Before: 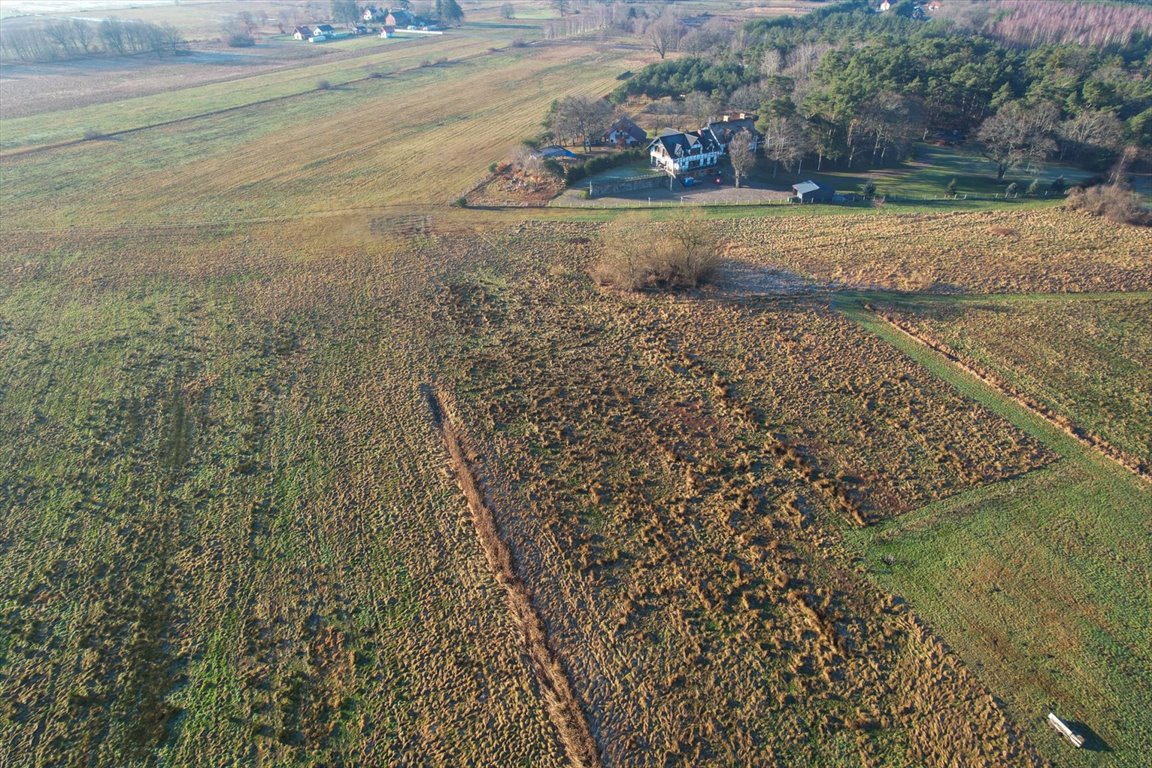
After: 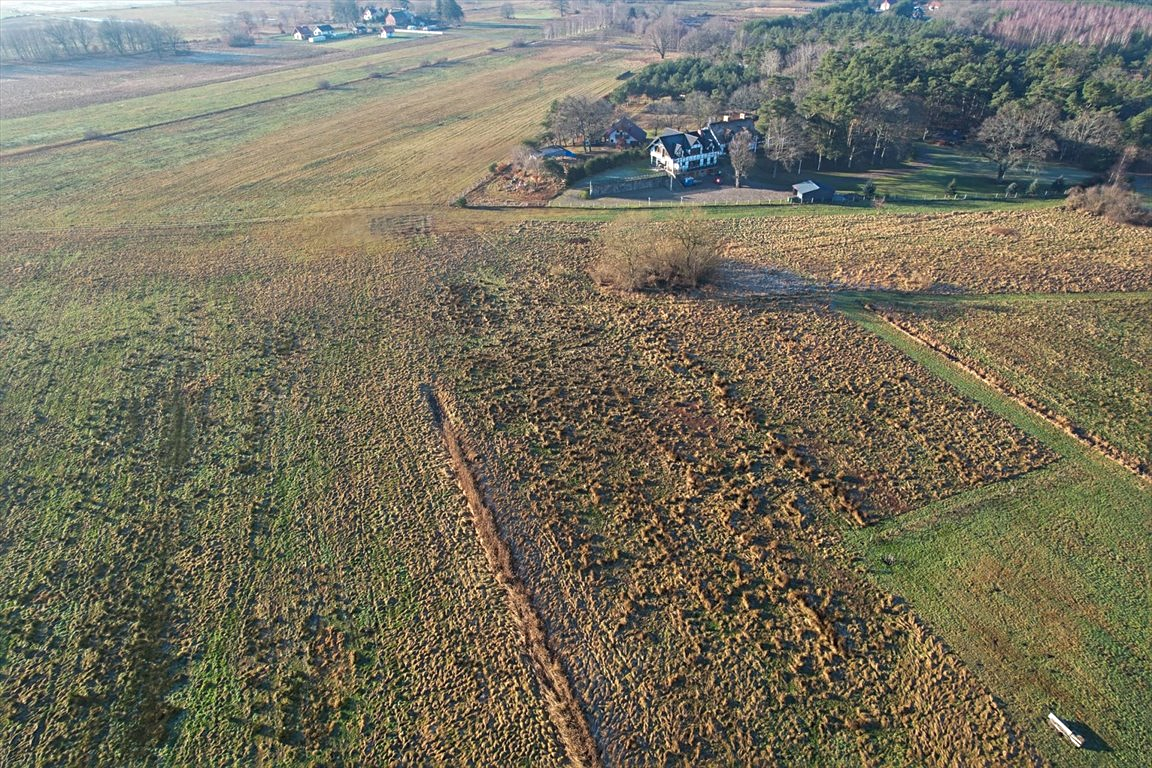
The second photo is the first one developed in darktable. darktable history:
sharpen: radius 2.51, amount 0.329
